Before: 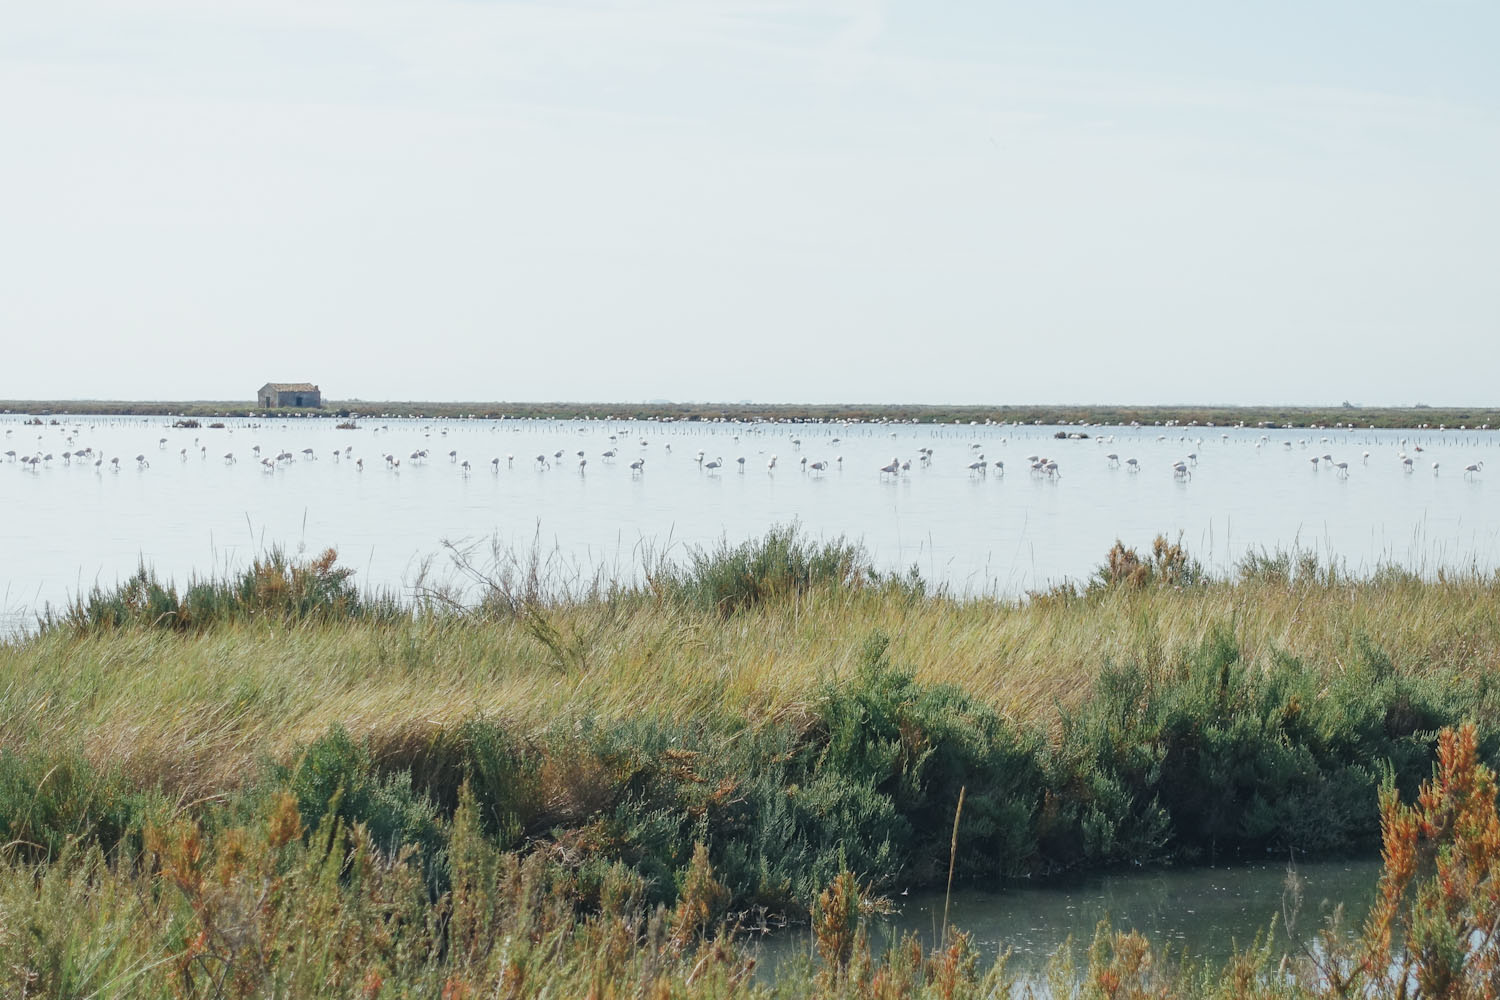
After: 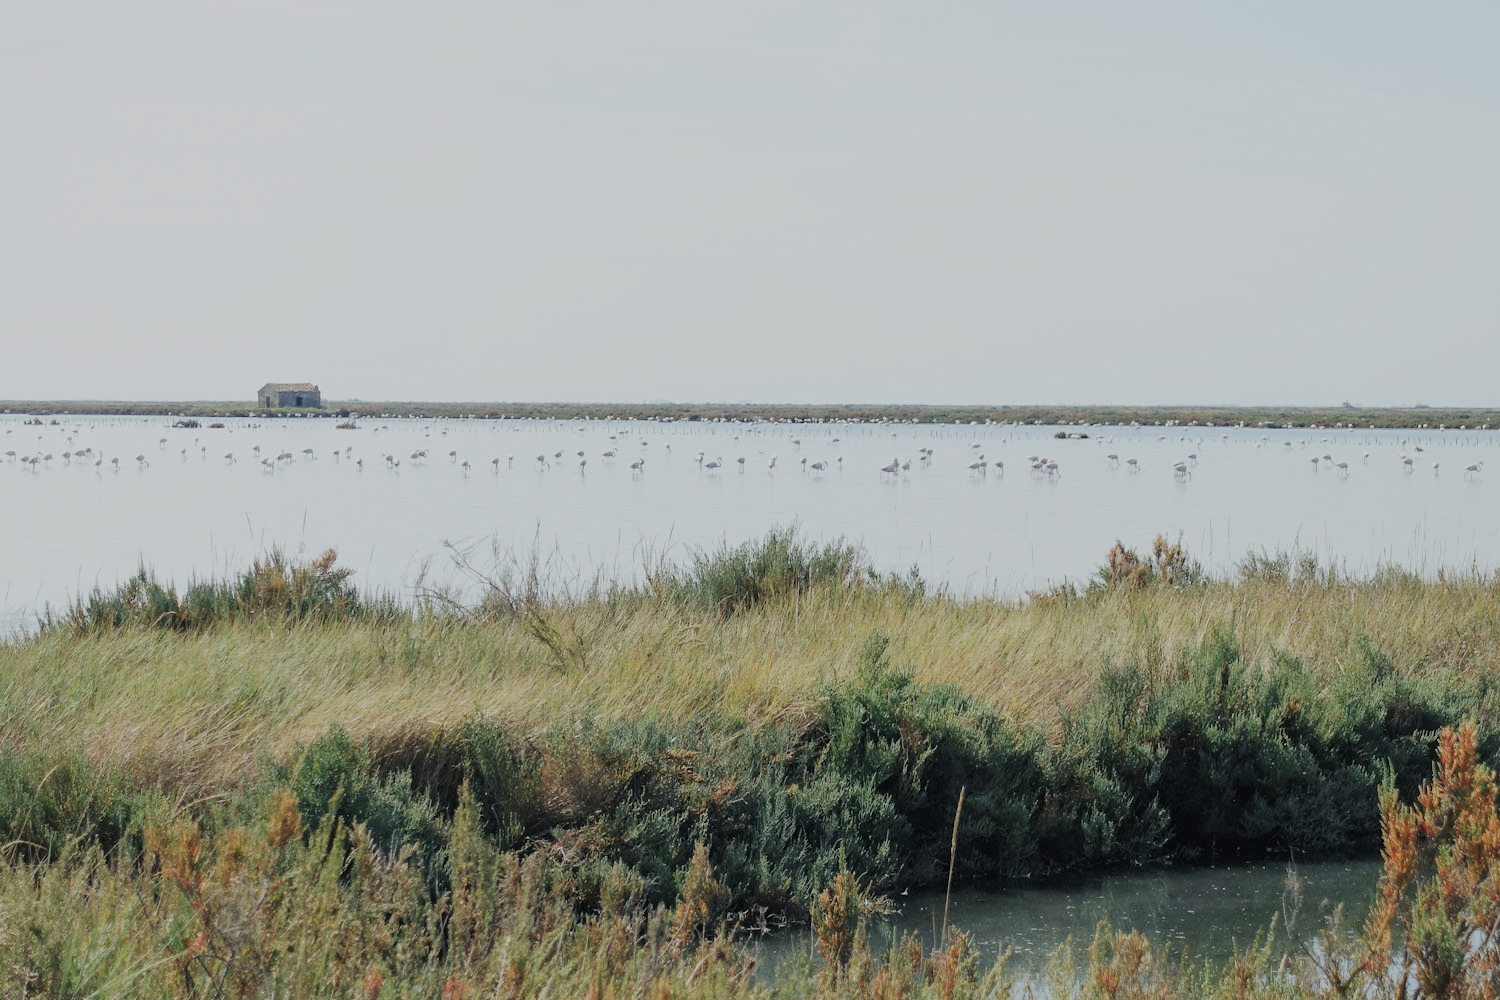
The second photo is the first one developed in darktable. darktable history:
filmic rgb: black relative exposure -7.65 EV, white relative exposure 4.56 EV, hardness 3.61, add noise in highlights 0.001, preserve chrominance luminance Y, color science v3 (2019), use custom middle-gray values true, contrast in highlights soft
contrast brightness saturation: saturation -0.059
